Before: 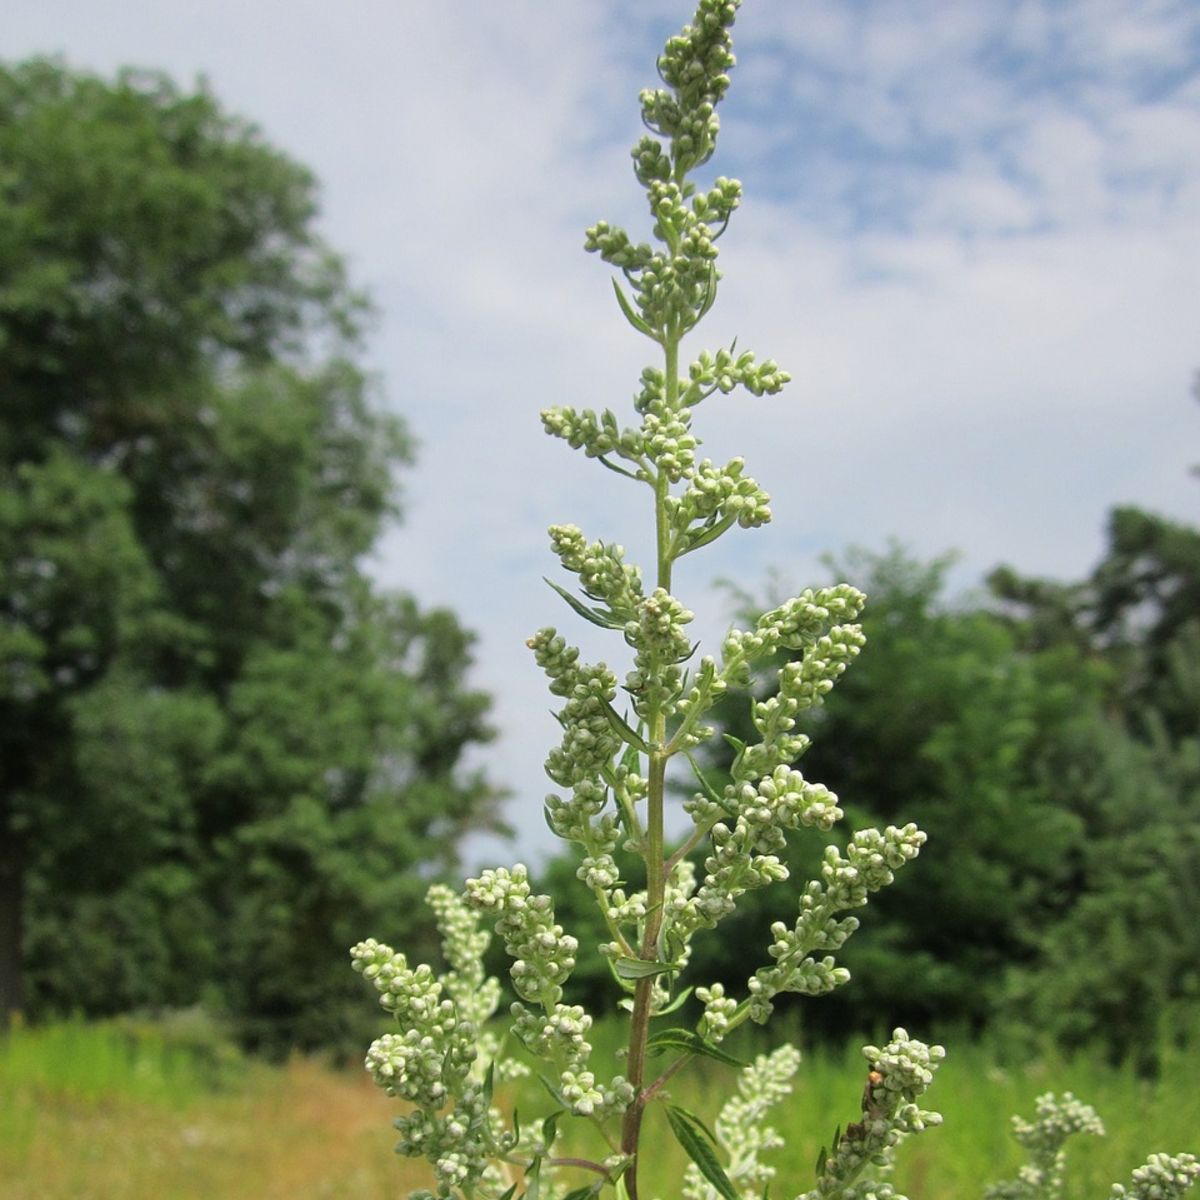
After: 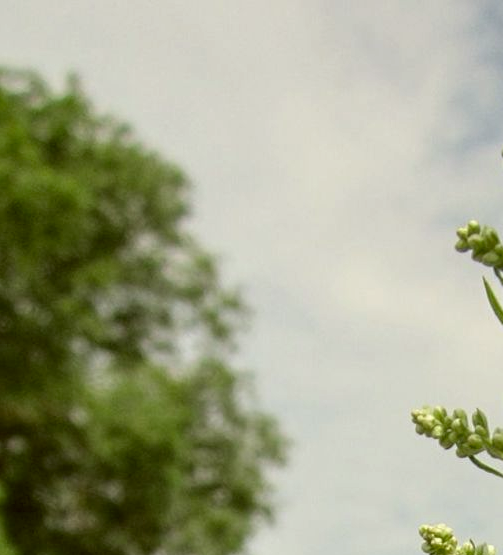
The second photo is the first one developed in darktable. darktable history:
color correction: highlights a* -1.43, highlights b* 10.12, shadows a* 0.395, shadows b* 19.35
local contrast: detail 130%
crop and rotate: left 10.817%, top 0.062%, right 47.194%, bottom 53.626%
